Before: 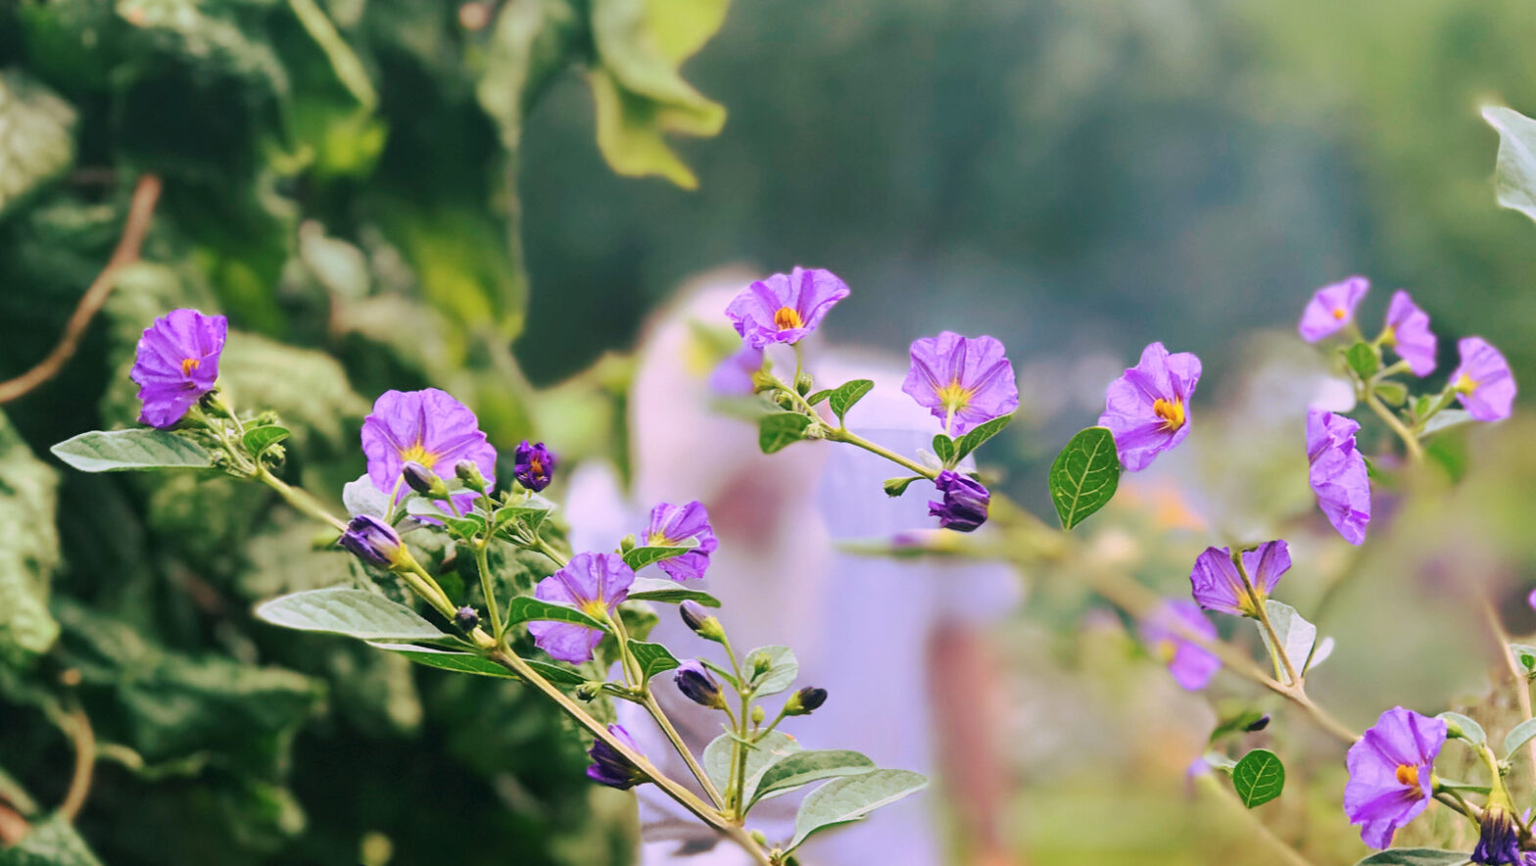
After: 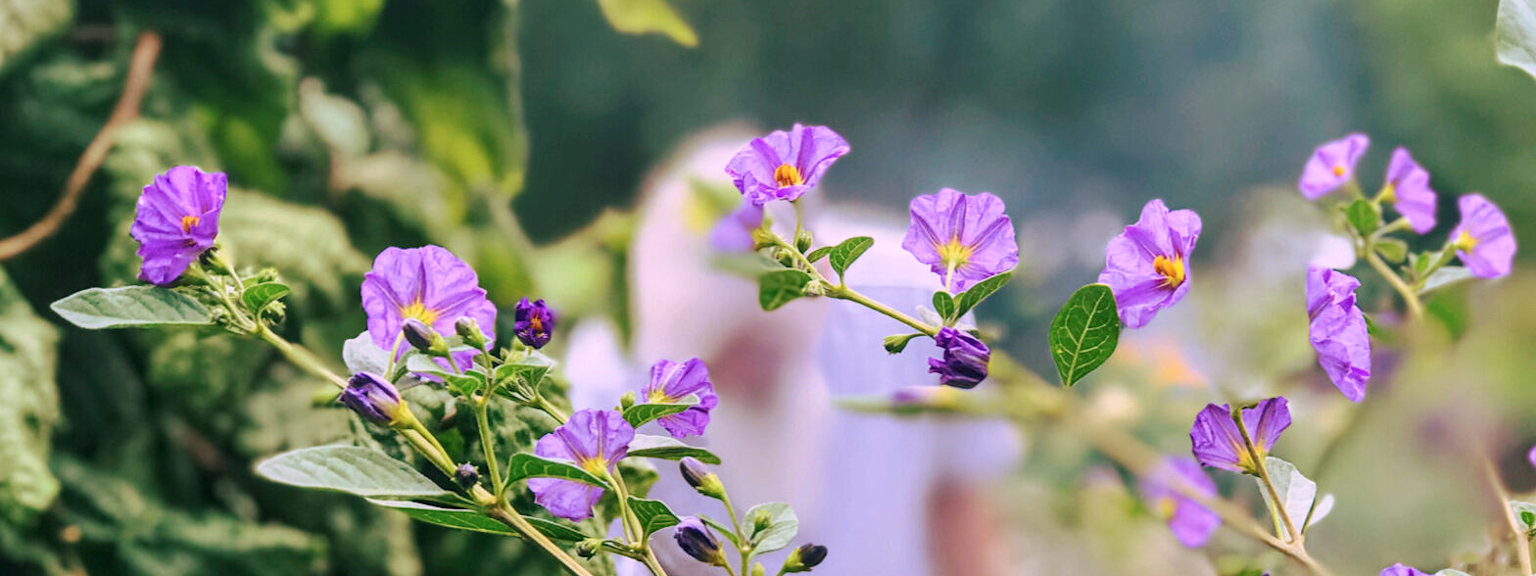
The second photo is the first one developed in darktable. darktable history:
local contrast: on, module defaults
crop: top 16.601%, bottom 16.758%
